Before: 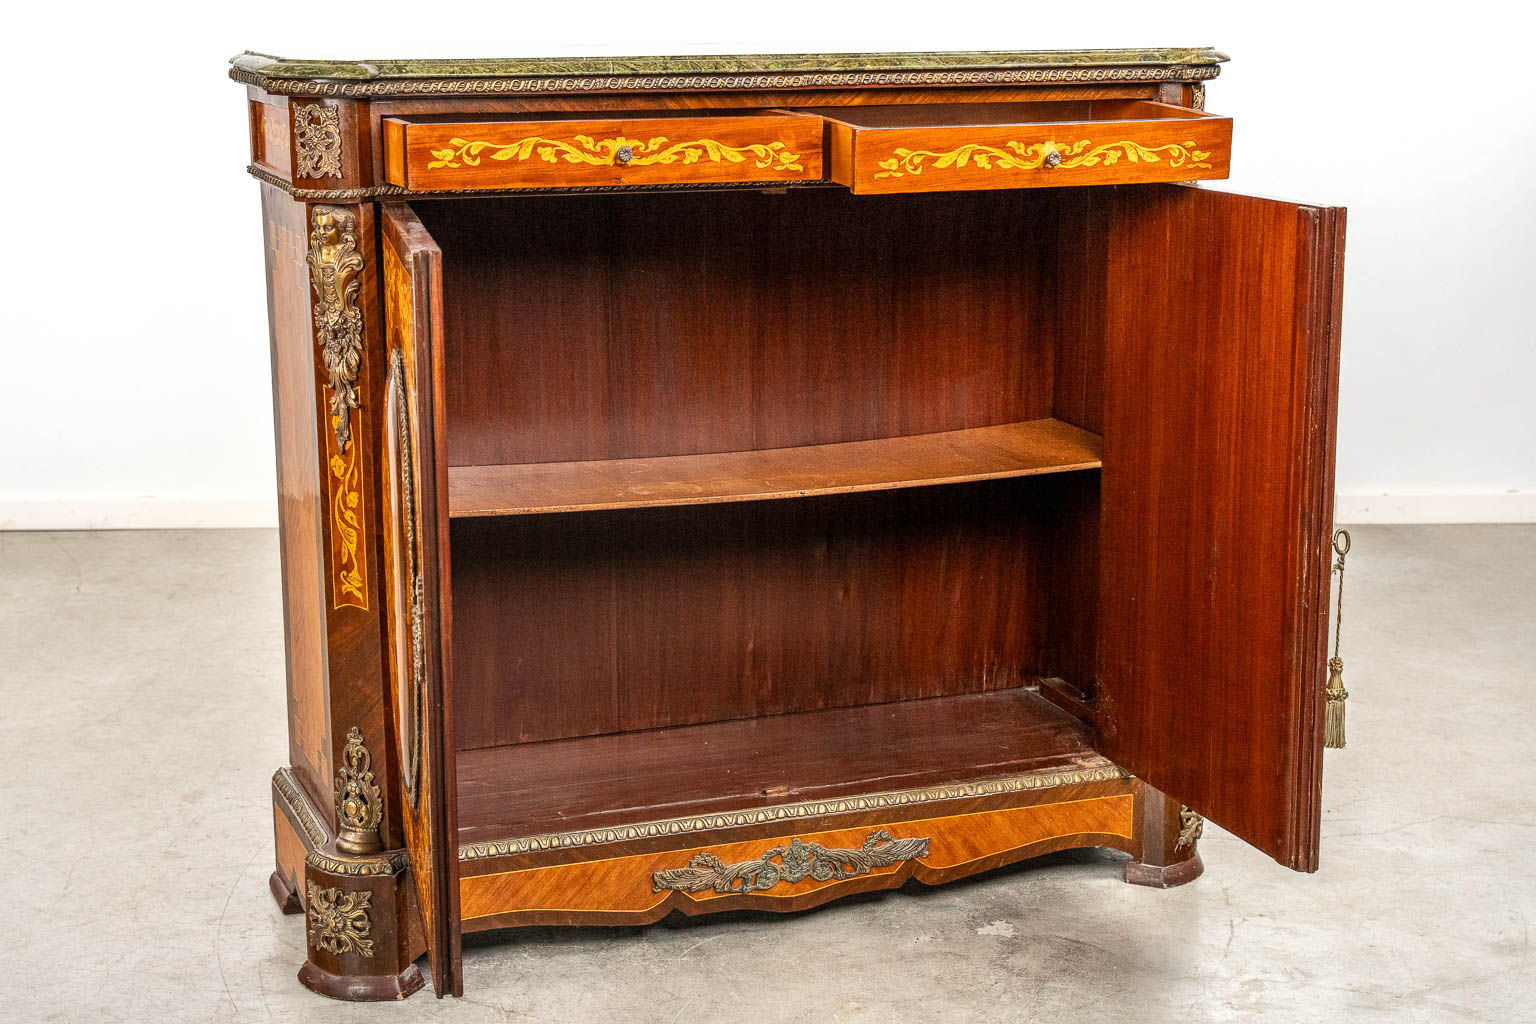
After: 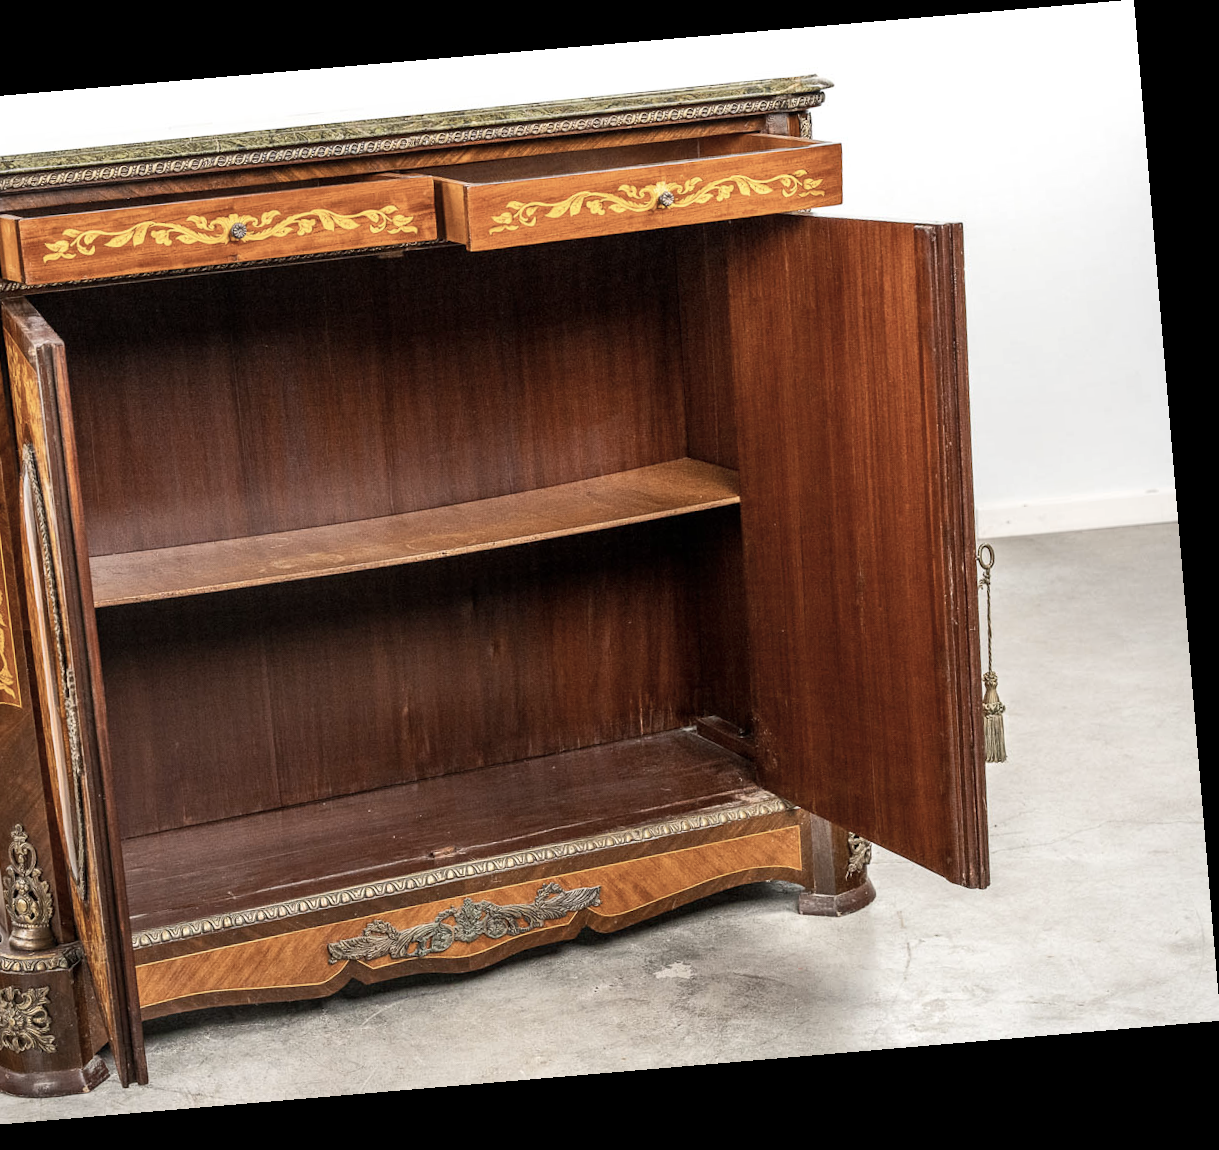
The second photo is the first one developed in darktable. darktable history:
crop and rotate: left 24.6%
contrast brightness saturation: contrast 0.1, saturation -0.36
rotate and perspective: rotation -4.86°, automatic cropping off
